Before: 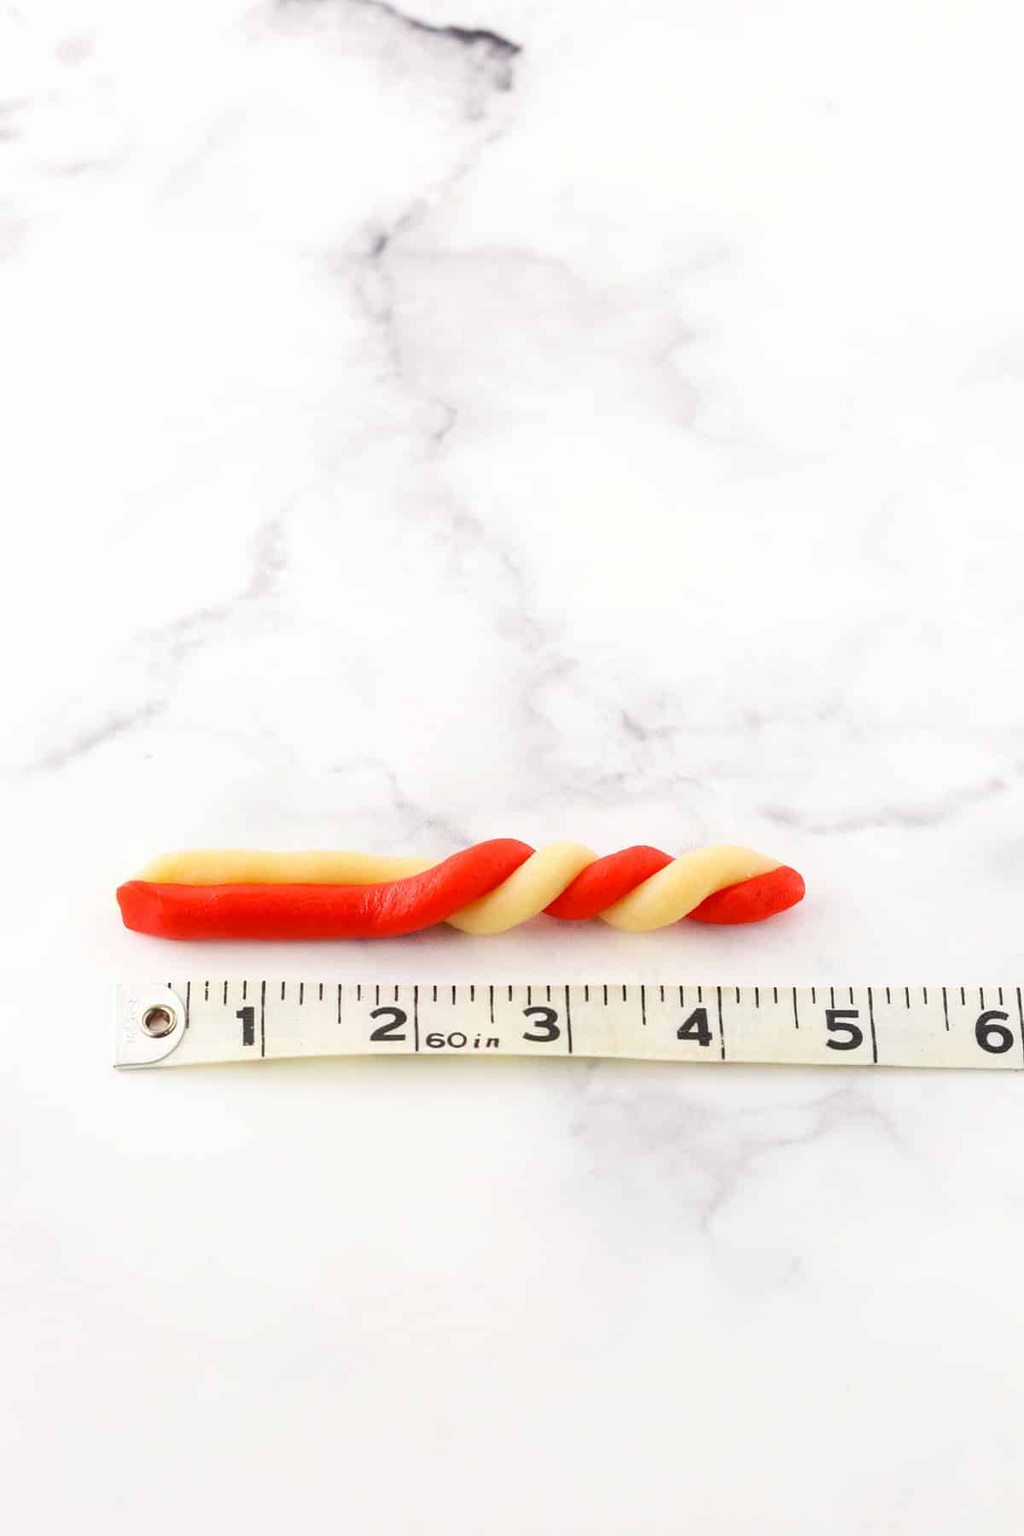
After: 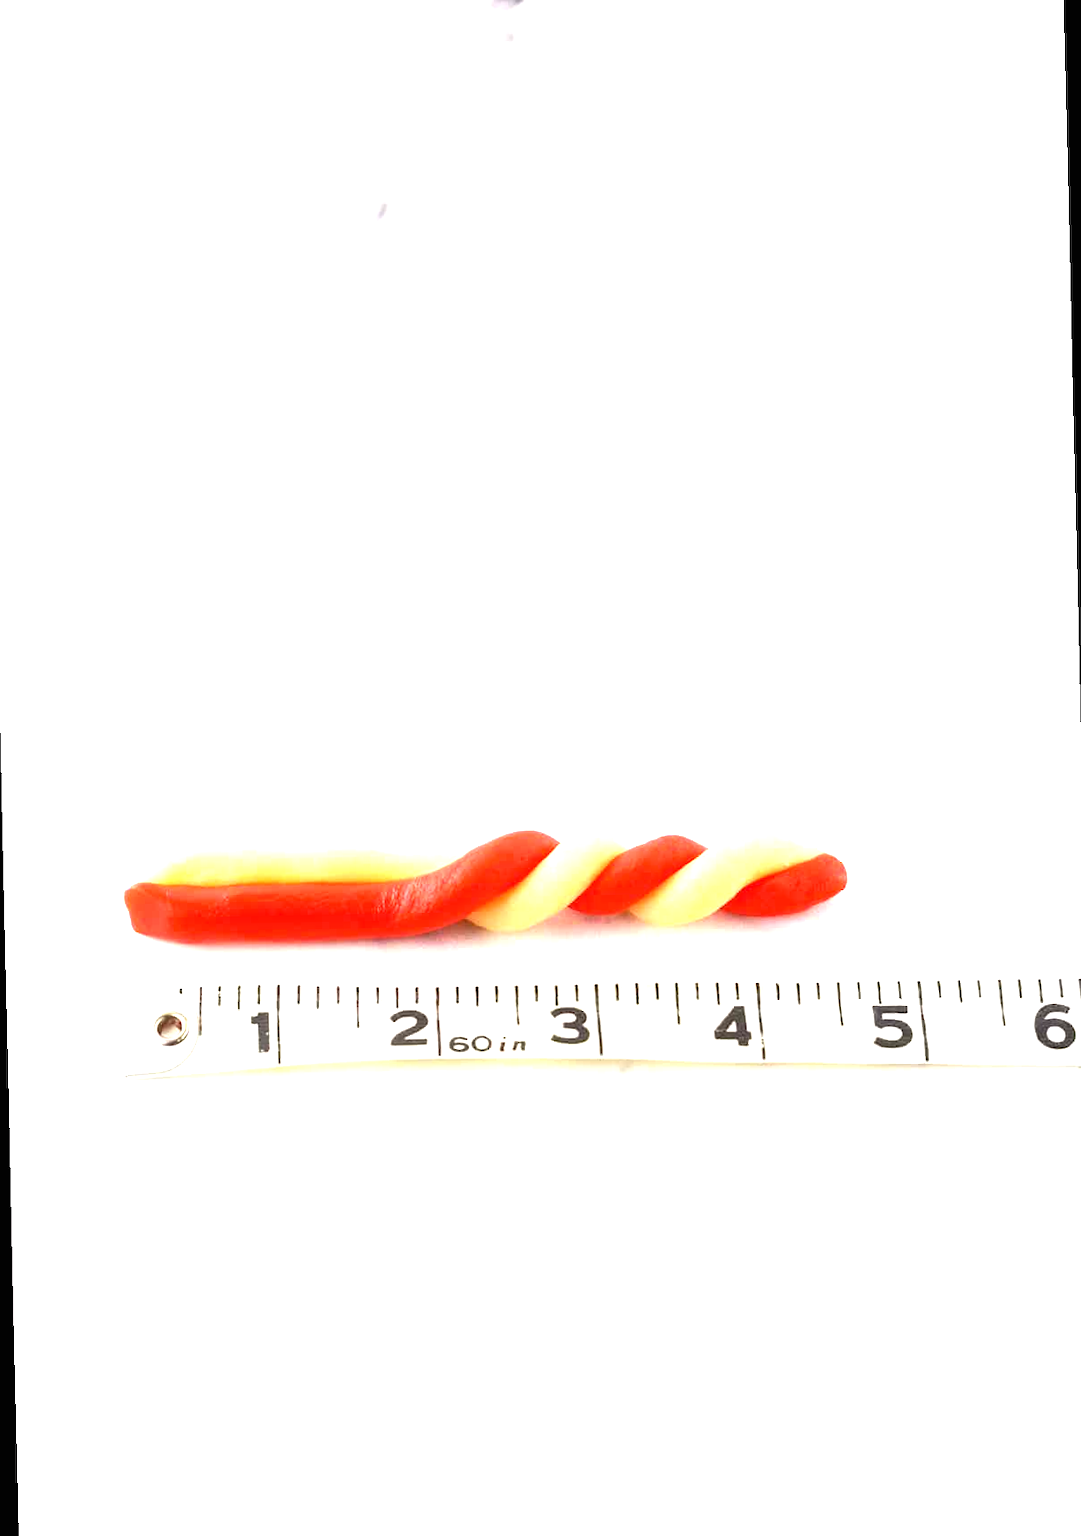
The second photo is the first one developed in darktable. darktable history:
exposure: black level correction 0, exposure 1.1 EV, compensate exposure bias true, compensate highlight preservation false
rotate and perspective: rotation -1.32°, lens shift (horizontal) -0.031, crop left 0.015, crop right 0.985, crop top 0.047, crop bottom 0.982
